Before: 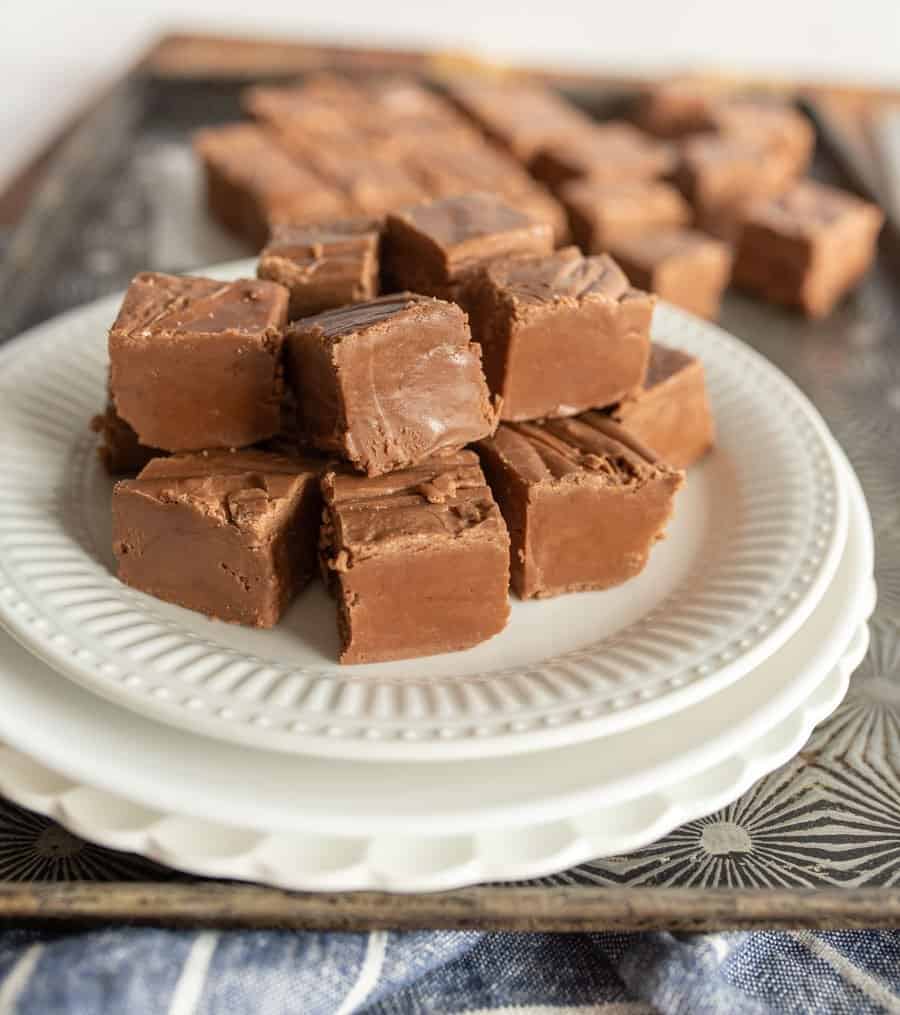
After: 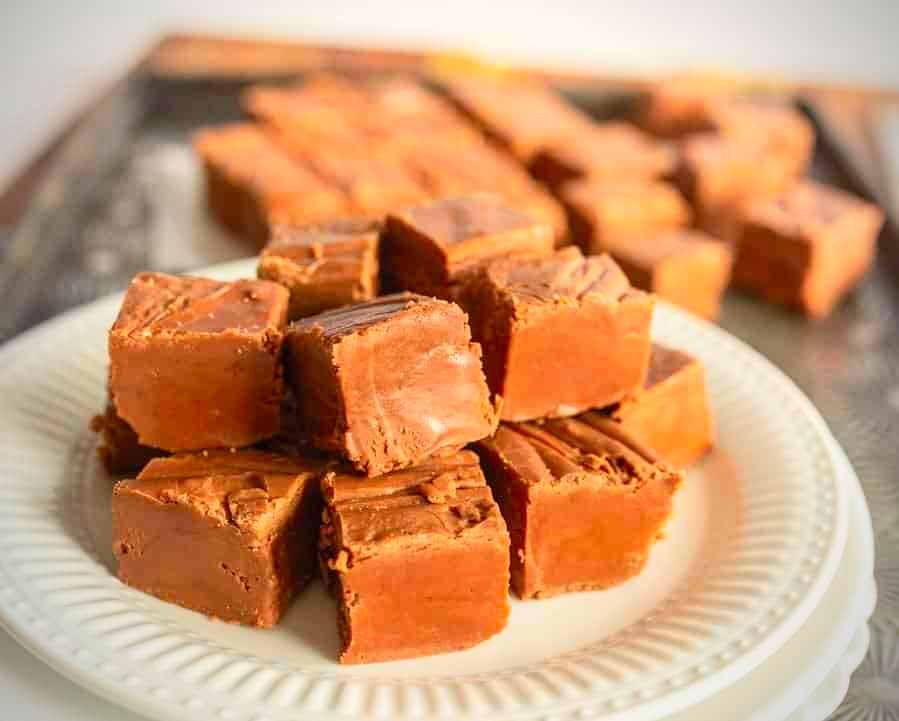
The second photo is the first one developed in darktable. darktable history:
contrast brightness saturation: contrast 0.197, brightness 0.201, saturation 0.817
crop: right 0.001%, bottom 28.948%
vignetting: on, module defaults
